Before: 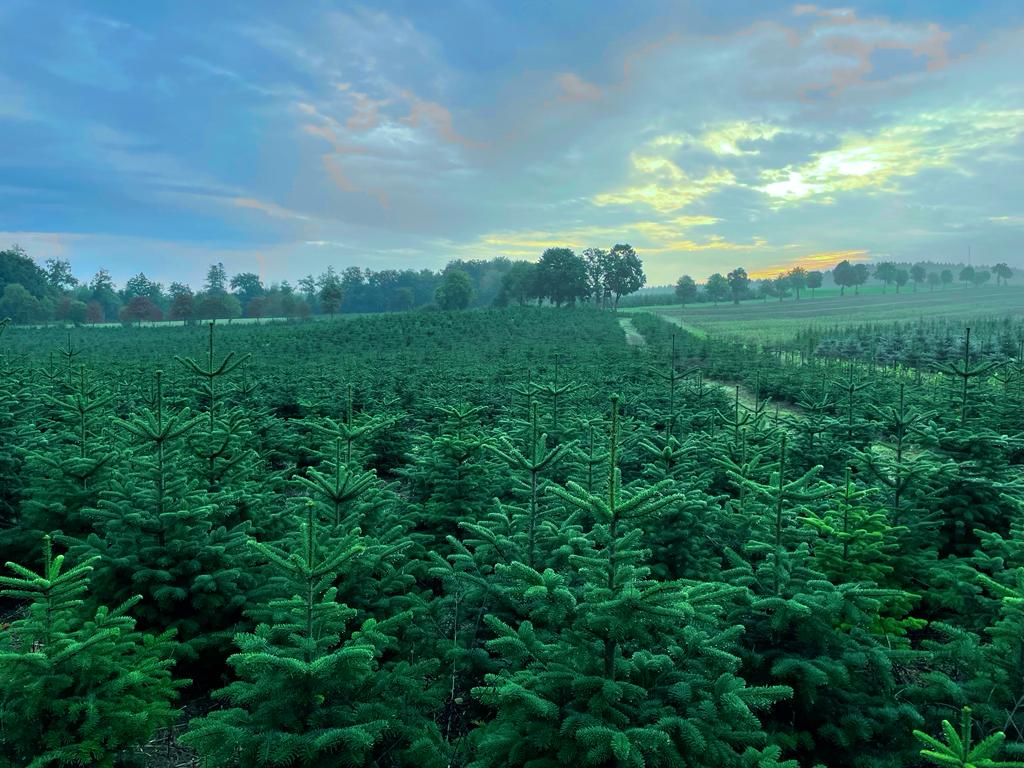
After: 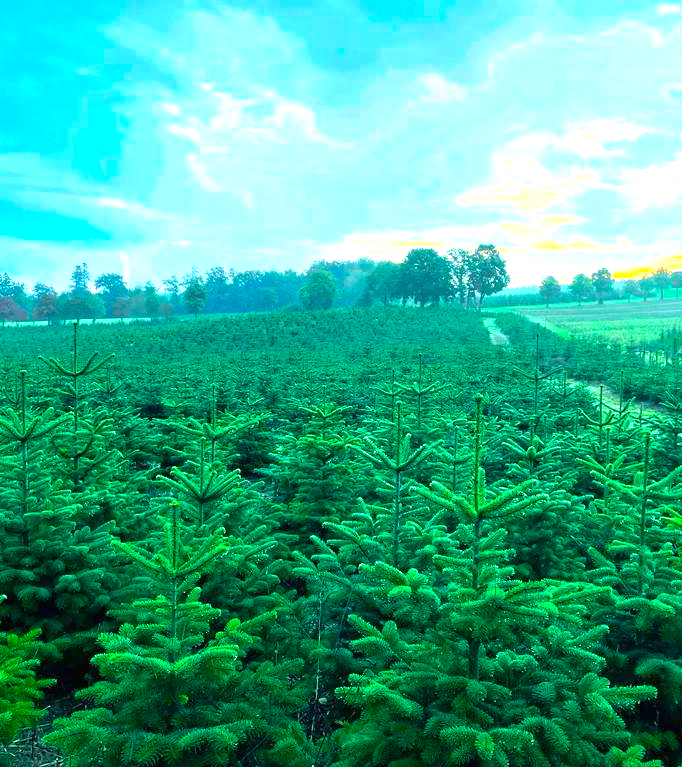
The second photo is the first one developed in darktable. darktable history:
crop and rotate: left 13.342%, right 19.991%
color balance rgb: linear chroma grading › global chroma 15%, perceptual saturation grading › global saturation 30%
exposure: black level correction 0, exposure 1.4 EV, compensate highlight preservation false
